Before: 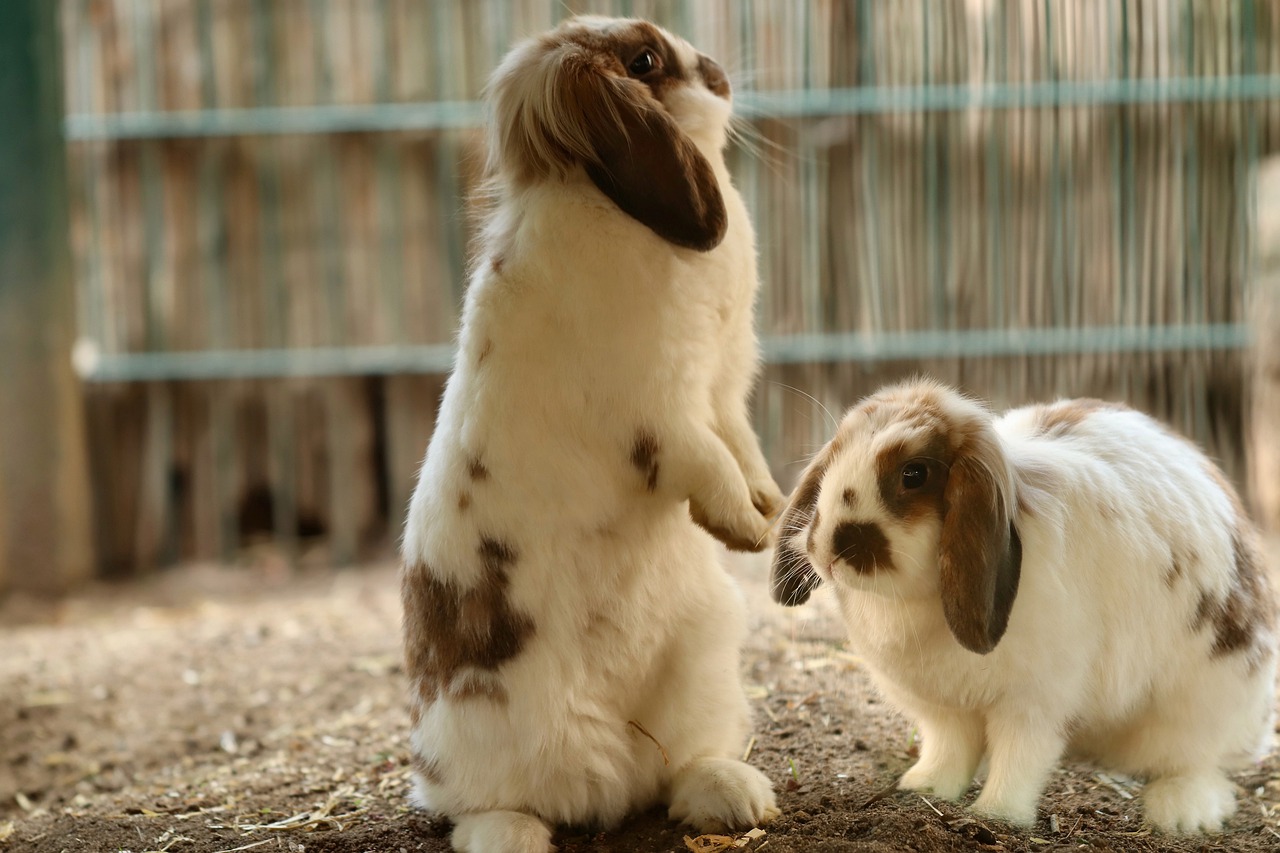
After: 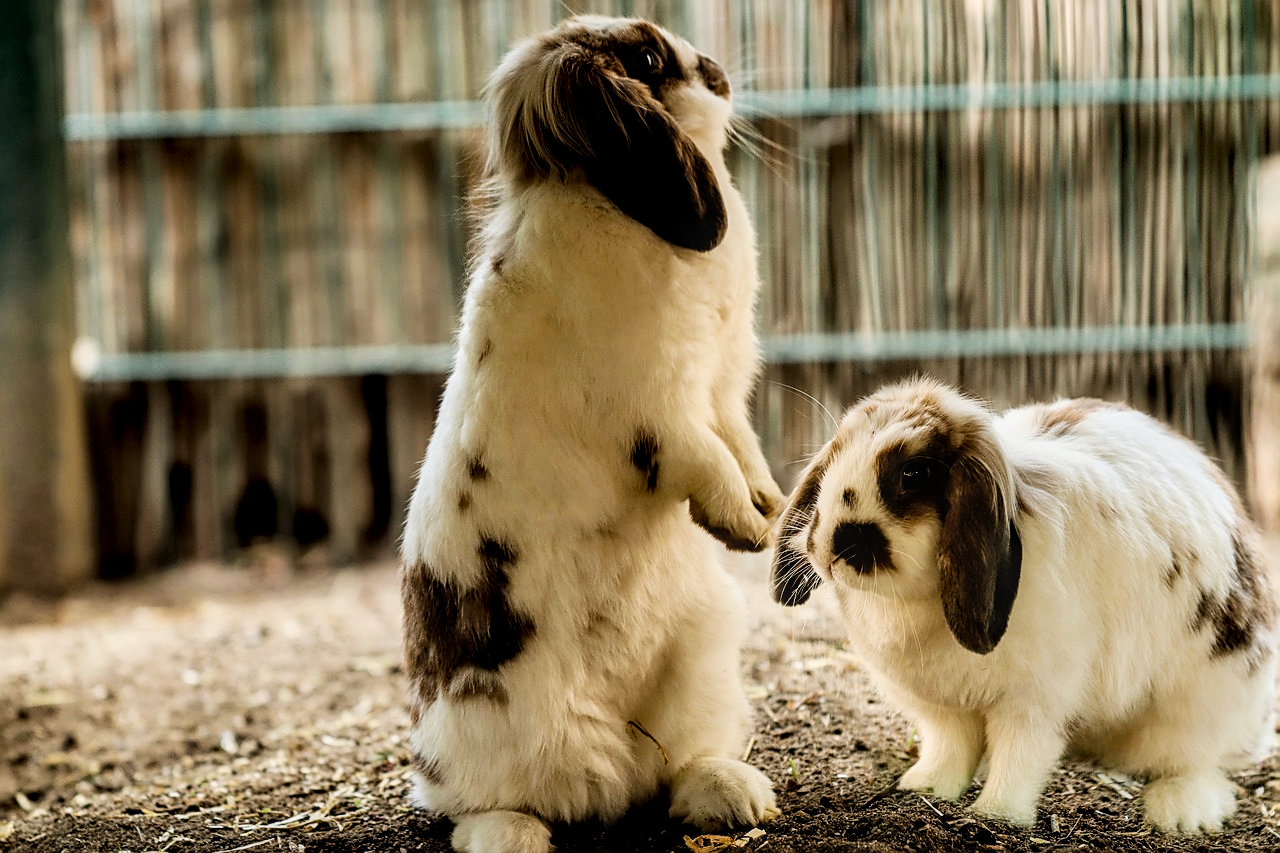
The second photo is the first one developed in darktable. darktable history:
sharpen: on, module defaults
local contrast: detail 130%
color balance rgb: linear chroma grading › shadows 31.515%, linear chroma grading › global chroma -1.412%, linear chroma grading › mid-tones 4.168%, perceptual saturation grading › global saturation -0.152%, perceptual brilliance grading › global brilliance 14.544%, perceptual brilliance grading › shadows -35.642%, global vibrance 14.779%
filmic rgb: black relative exposure -5.11 EV, white relative exposure 3.99 EV, threshold 2.94 EV, hardness 2.9, contrast 1.297, highlights saturation mix -29.53%, enable highlight reconstruction true
